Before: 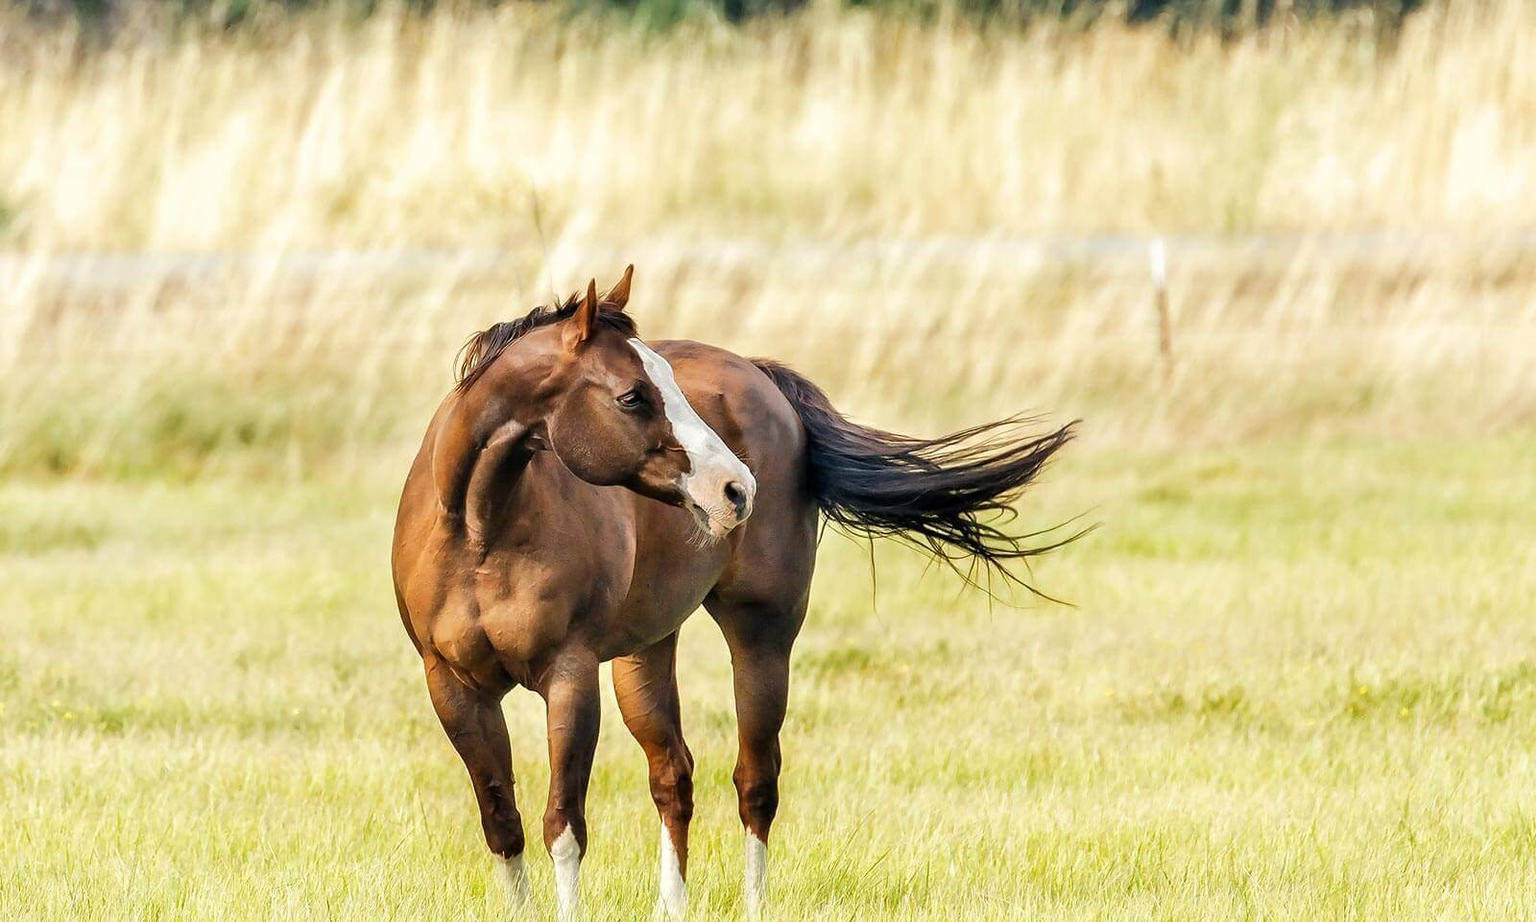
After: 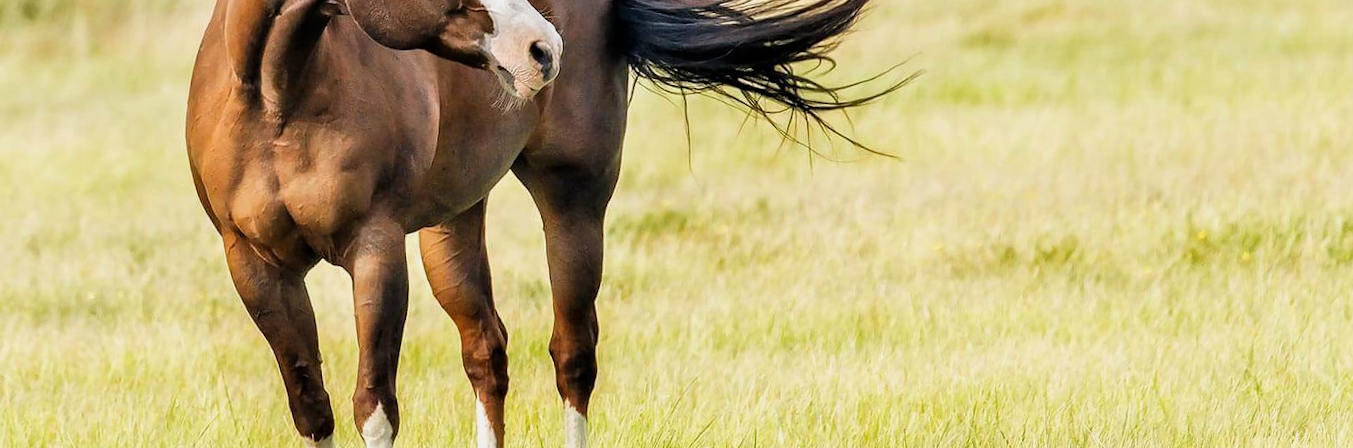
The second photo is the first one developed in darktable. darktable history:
filmic rgb: black relative exposure -9.5 EV, white relative exposure 3.02 EV, hardness 6.12
crop and rotate: left 13.306%, top 48.129%, bottom 2.928%
white balance: red 1.009, blue 1.027
rotate and perspective: rotation -2°, crop left 0.022, crop right 0.978, crop top 0.049, crop bottom 0.951
